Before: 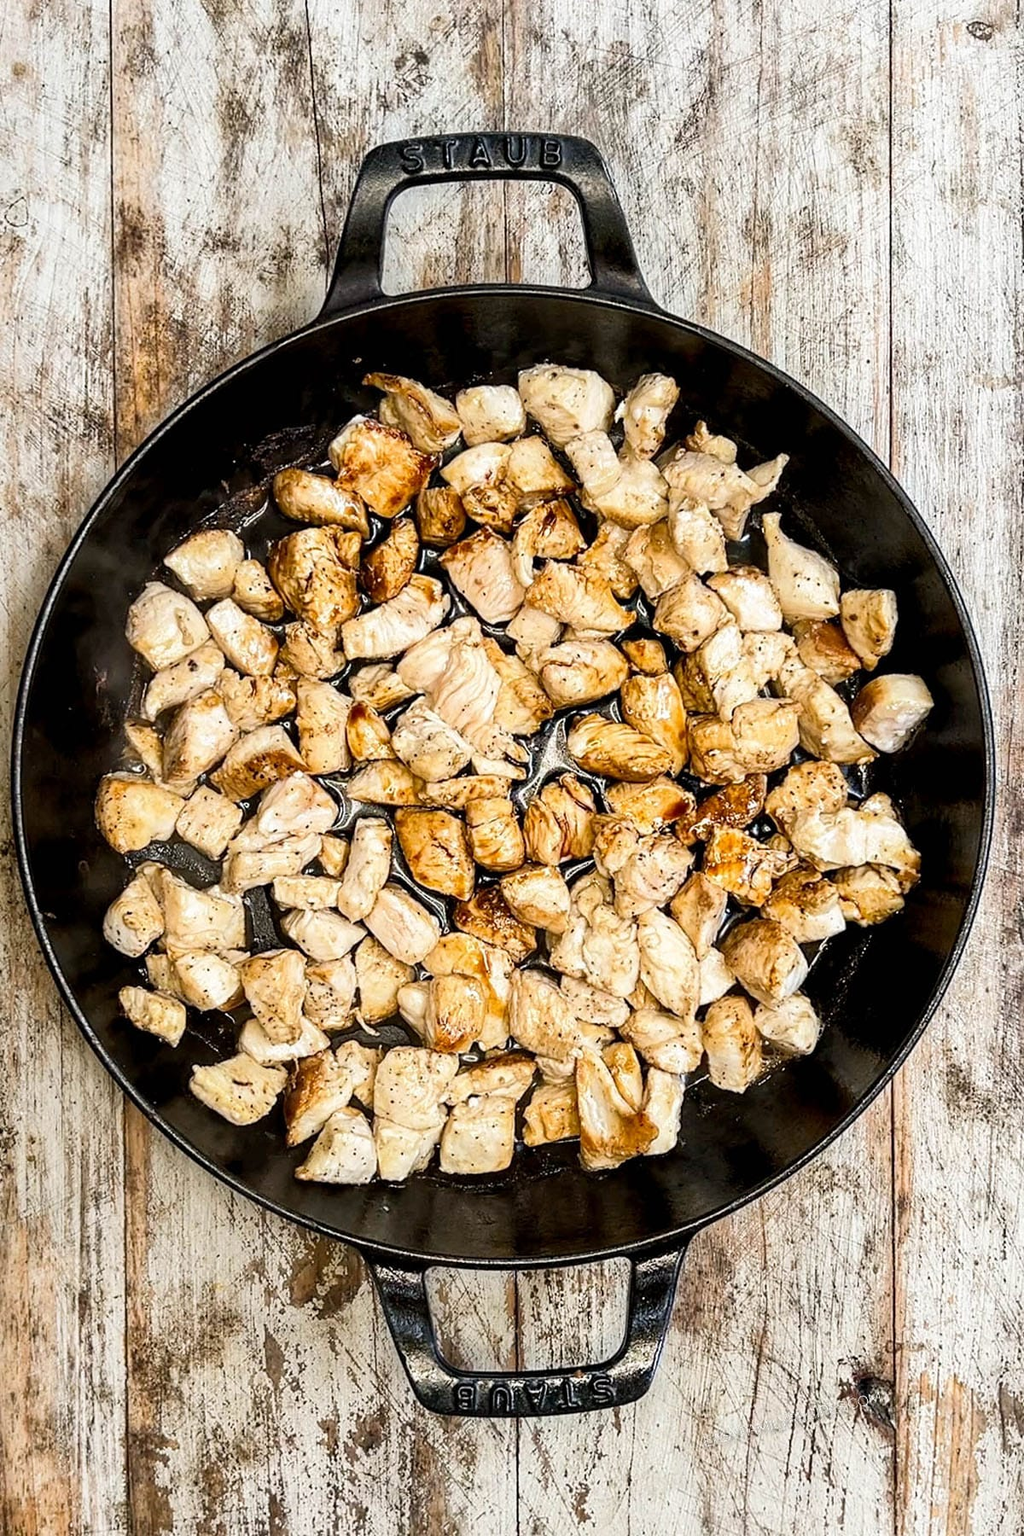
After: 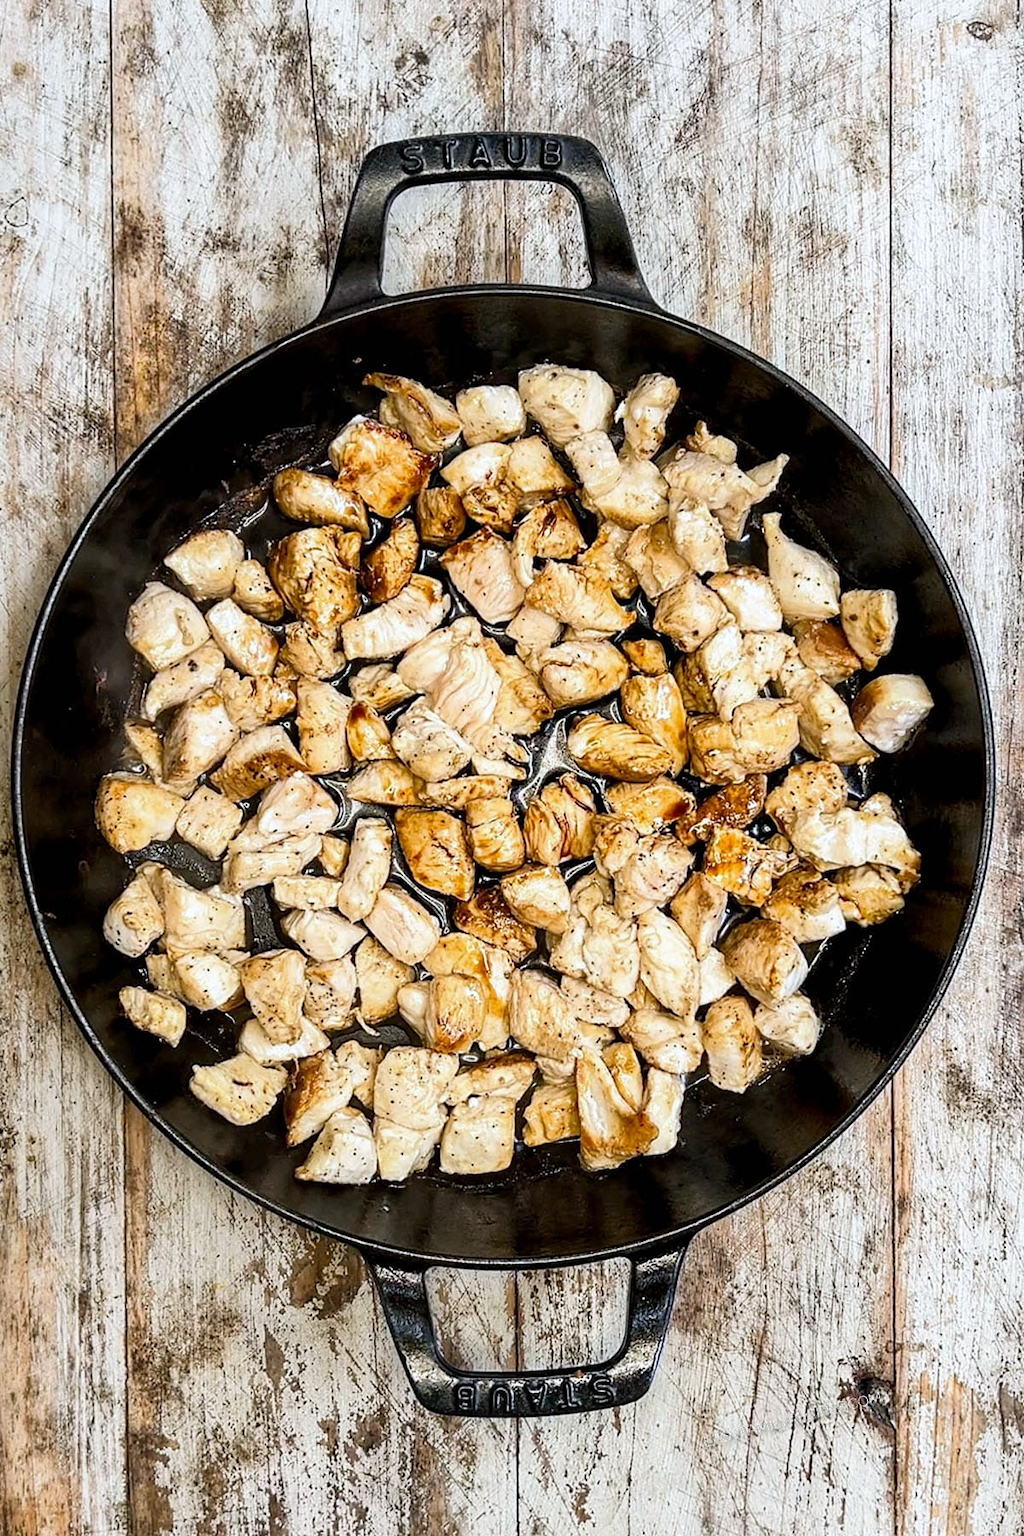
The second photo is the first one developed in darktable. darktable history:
white balance: red 0.98, blue 1.034
exposure: compensate highlight preservation false
